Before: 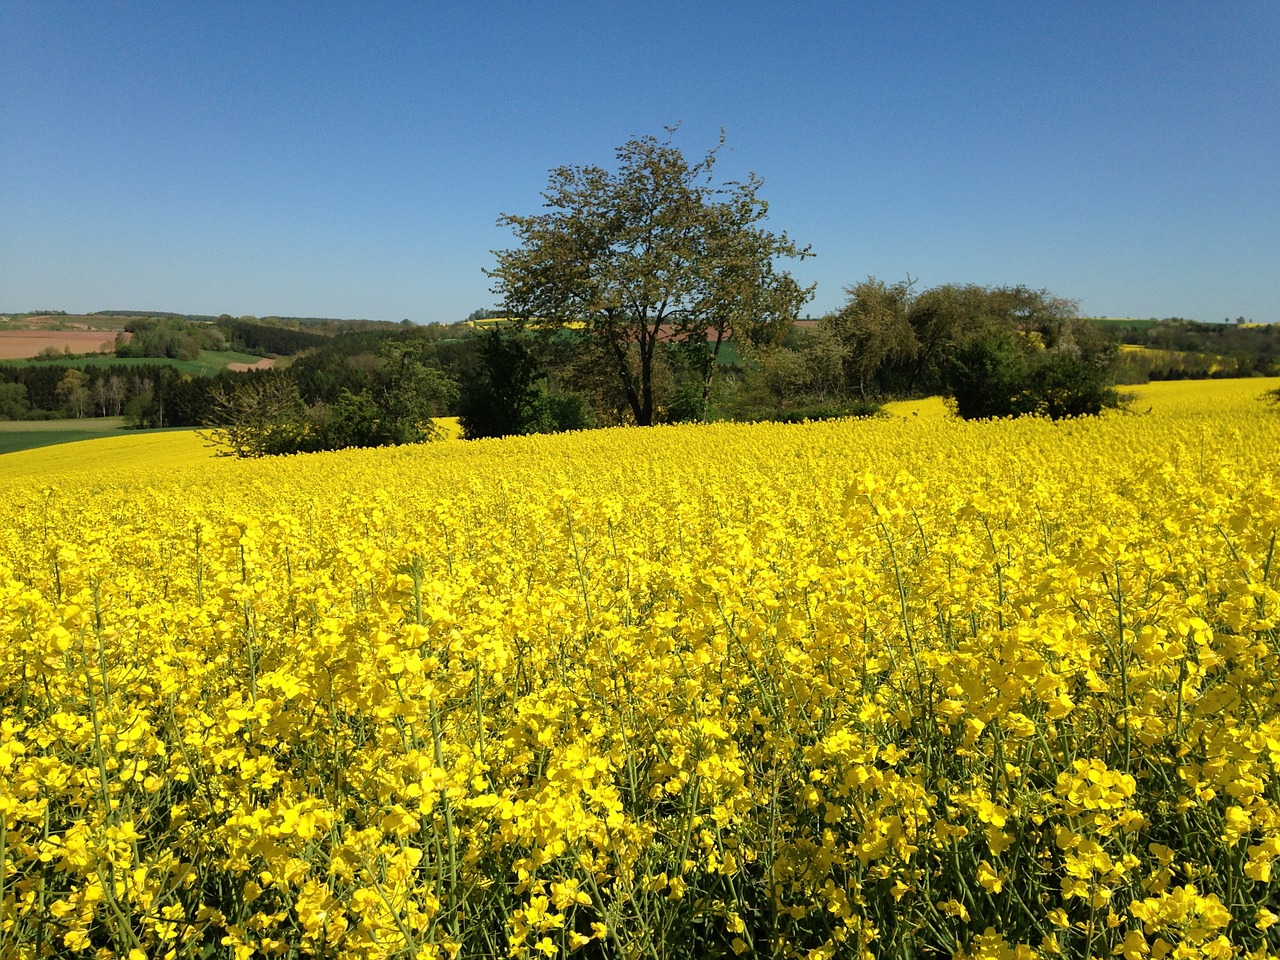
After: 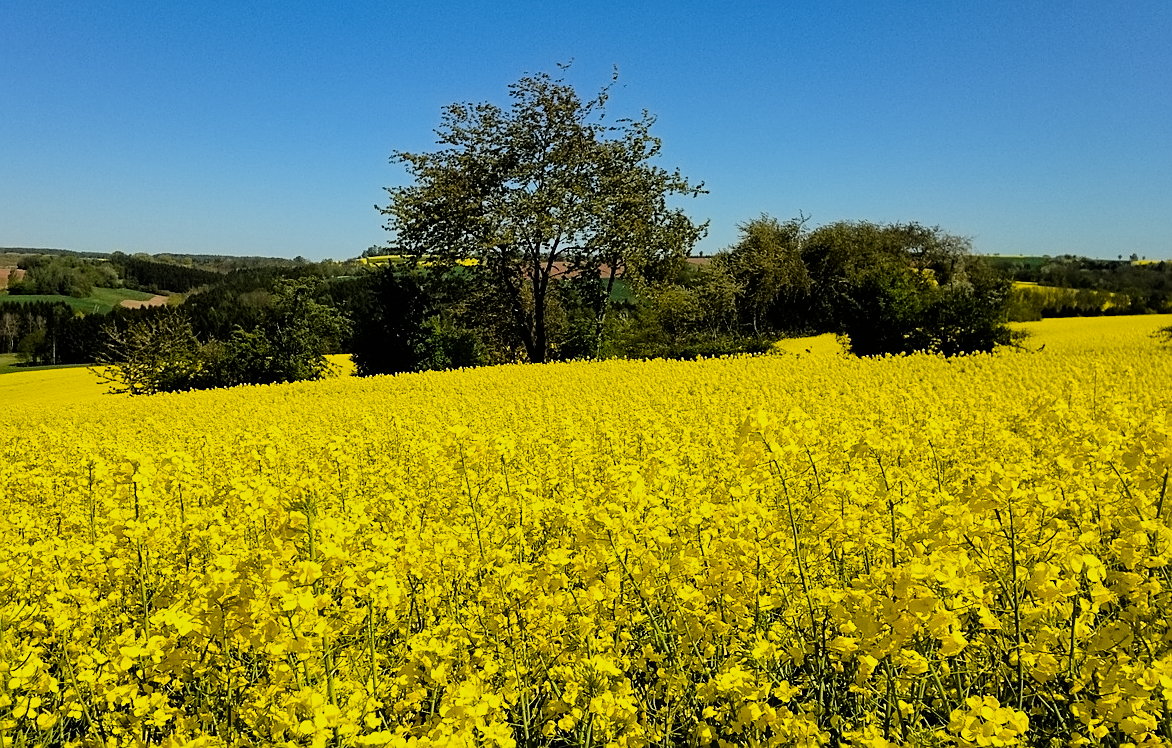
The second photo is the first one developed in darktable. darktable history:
crop: left 8.397%, top 6.615%, bottom 15.379%
sharpen: on, module defaults
shadows and highlights: shadows 58.29, soften with gaussian
filmic rgb: black relative exposure -7.65 EV, white relative exposure 4.56 EV, hardness 3.61, contrast 1.257, color science v6 (2022)
tone equalizer: edges refinement/feathering 500, mask exposure compensation -1.57 EV, preserve details no
contrast equalizer: octaves 7, y [[0.5 ×6], [0.5 ×6], [0.5 ×6], [0 ×6], [0, 0.039, 0.251, 0.29, 0.293, 0.292]]
color balance rgb: perceptual saturation grading › global saturation 31.196%, global vibrance 20%
